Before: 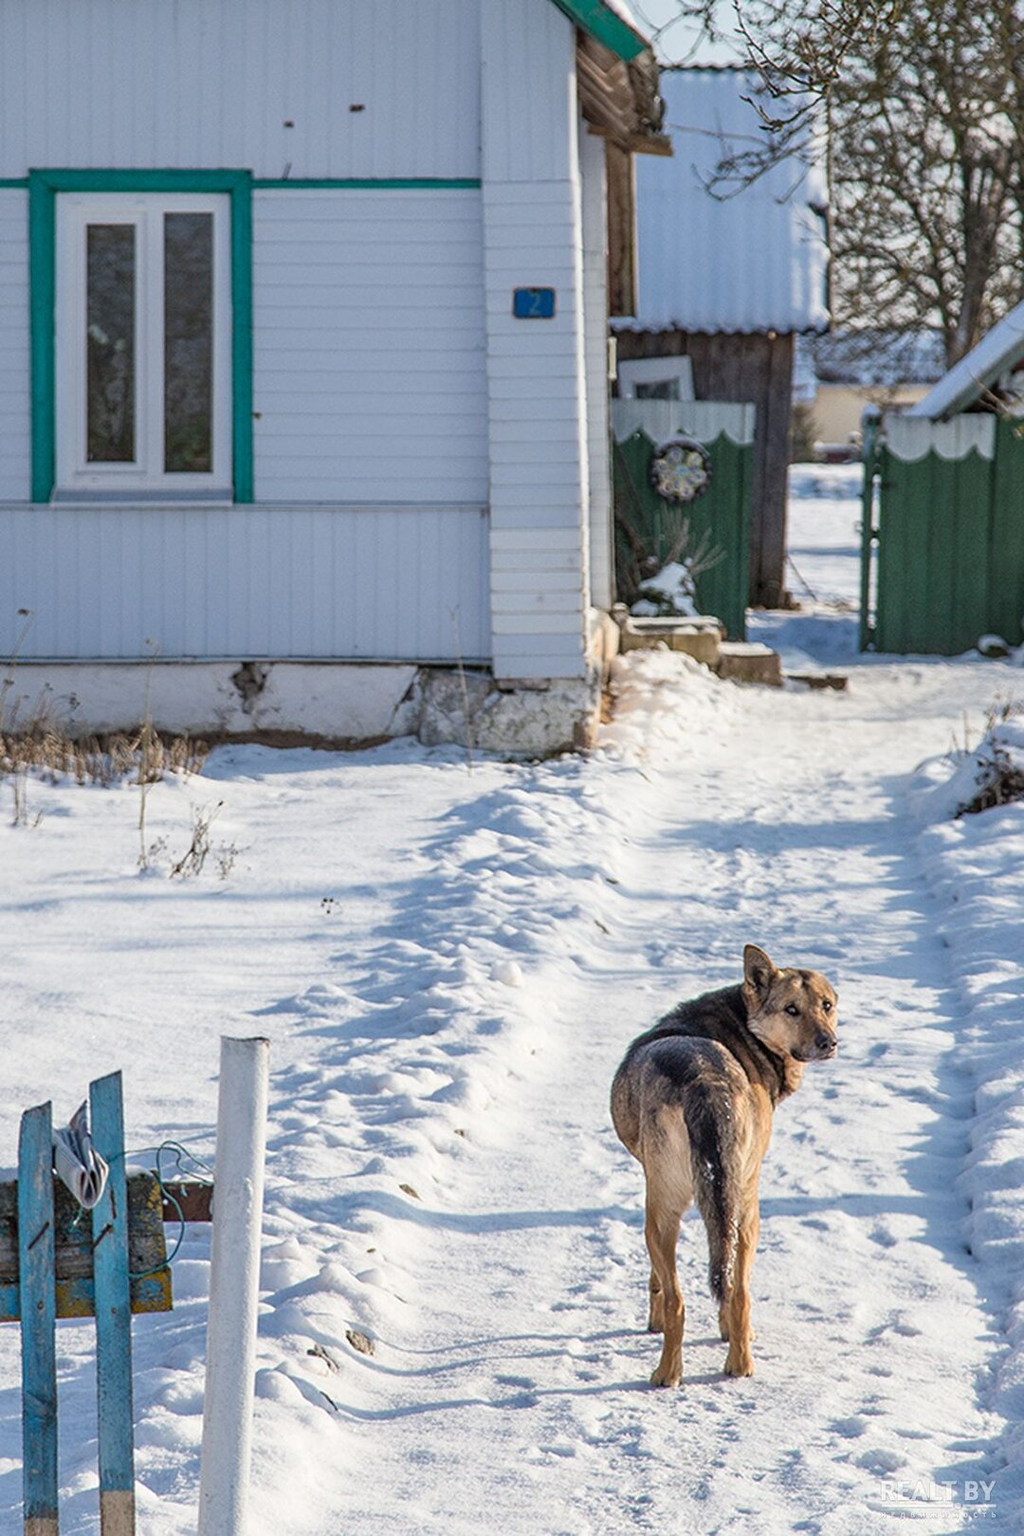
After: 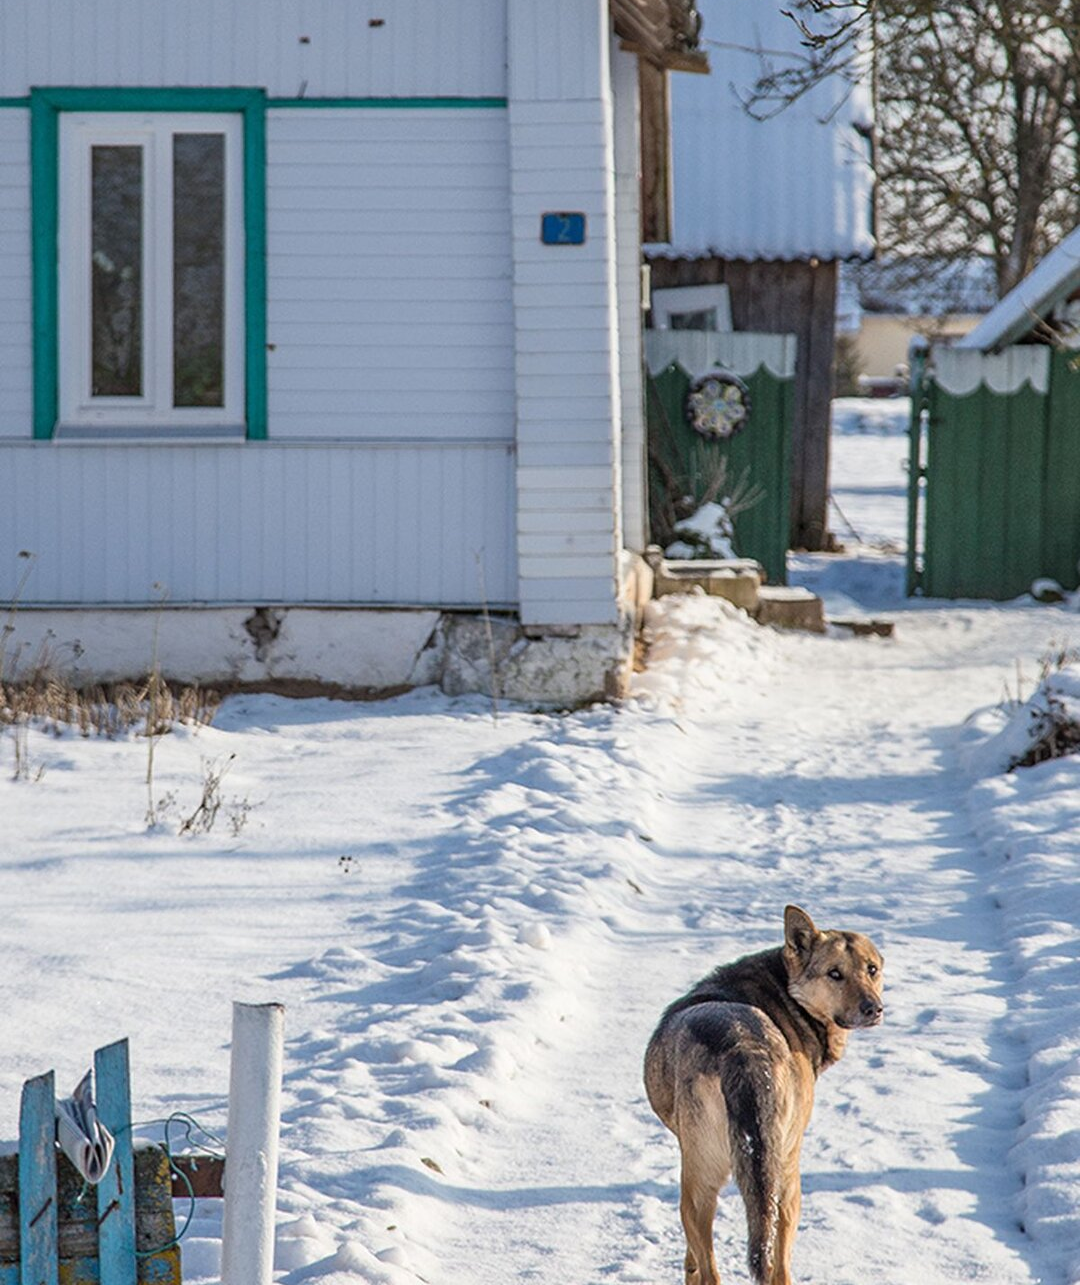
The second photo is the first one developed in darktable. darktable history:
crop and rotate: top 5.656%, bottom 14.963%
